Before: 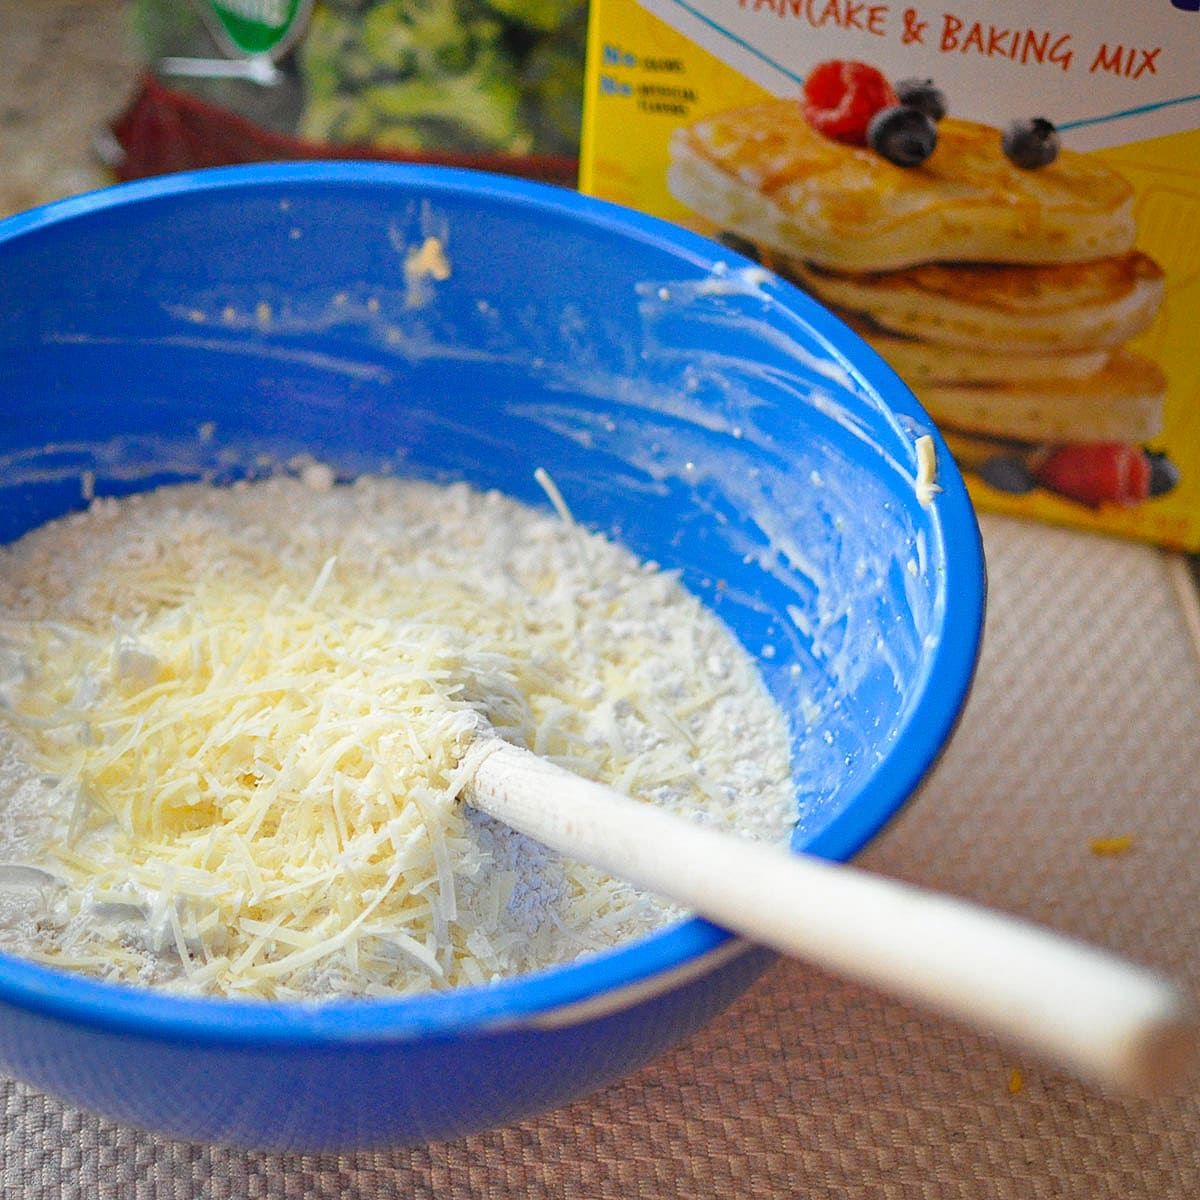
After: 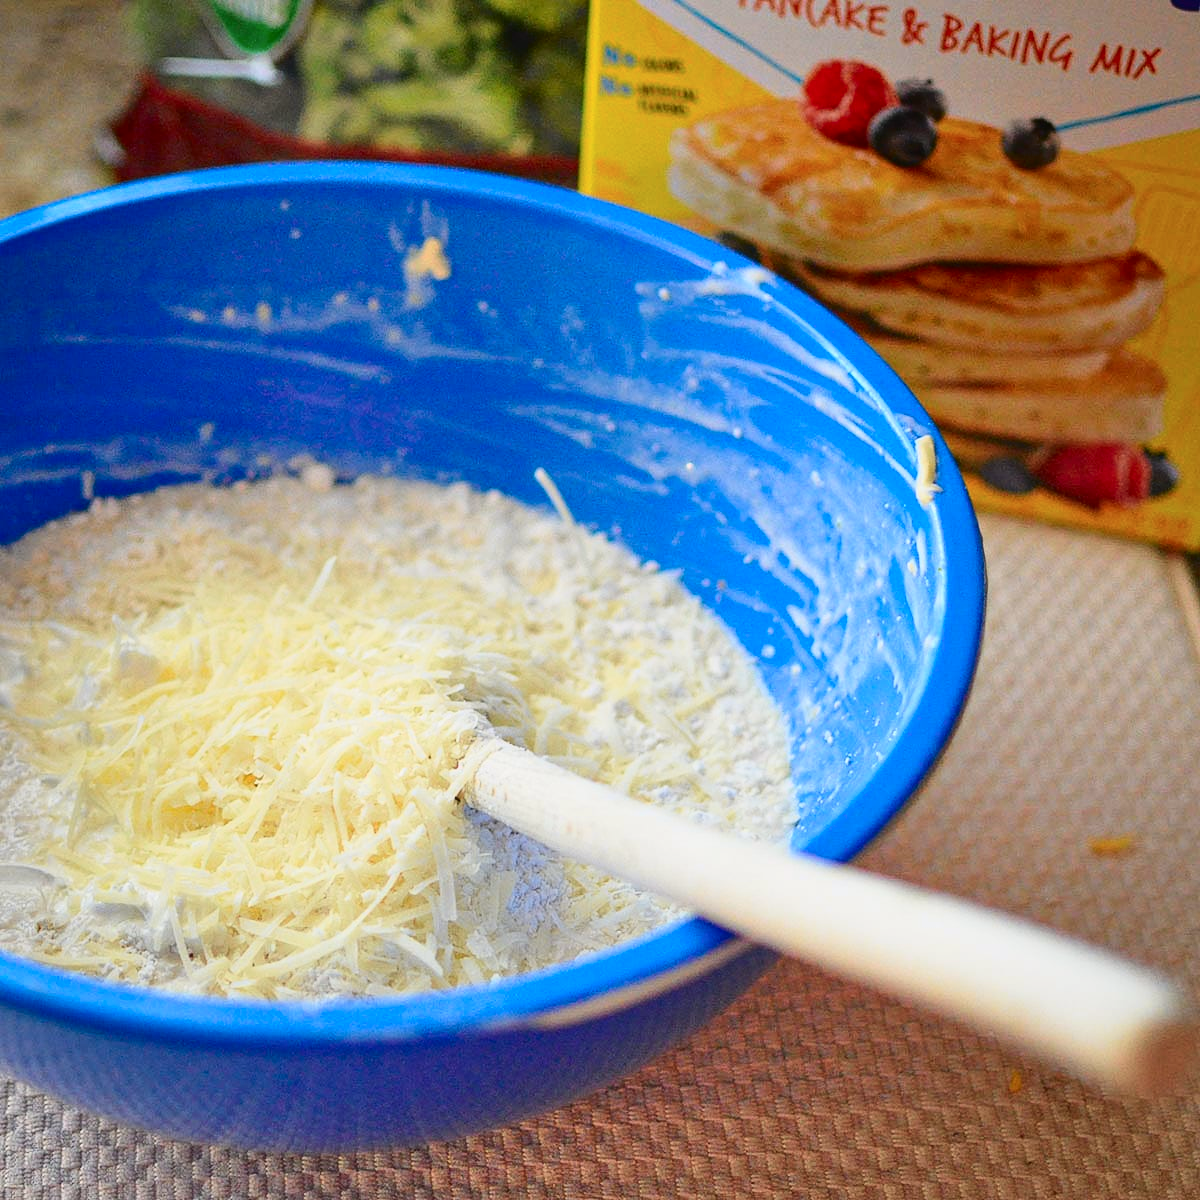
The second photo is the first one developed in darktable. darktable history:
tone curve: curves: ch0 [(0, 0.021) (0.049, 0.044) (0.158, 0.113) (0.351, 0.331) (0.485, 0.505) (0.656, 0.696) (0.868, 0.887) (1, 0.969)]; ch1 [(0, 0) (0.322, 0.328) (0.434, 0.438) (0.473, 0.477) (0.502, 0.503) (0.522, 0.526) (0.564, 0.591) (0.602, 0.632) (0.677, 0.701) (0.859, 0.885) (1, 1)]; ch2 [(0, 0) (0.33, 0.301) (0.452, 0.434) (0.502, 0.505) (0.535, 0.554) (0.565, 0.598) (0.618, 0.629) (1, 1)], color space Lab, independent channels, preserve colors none
